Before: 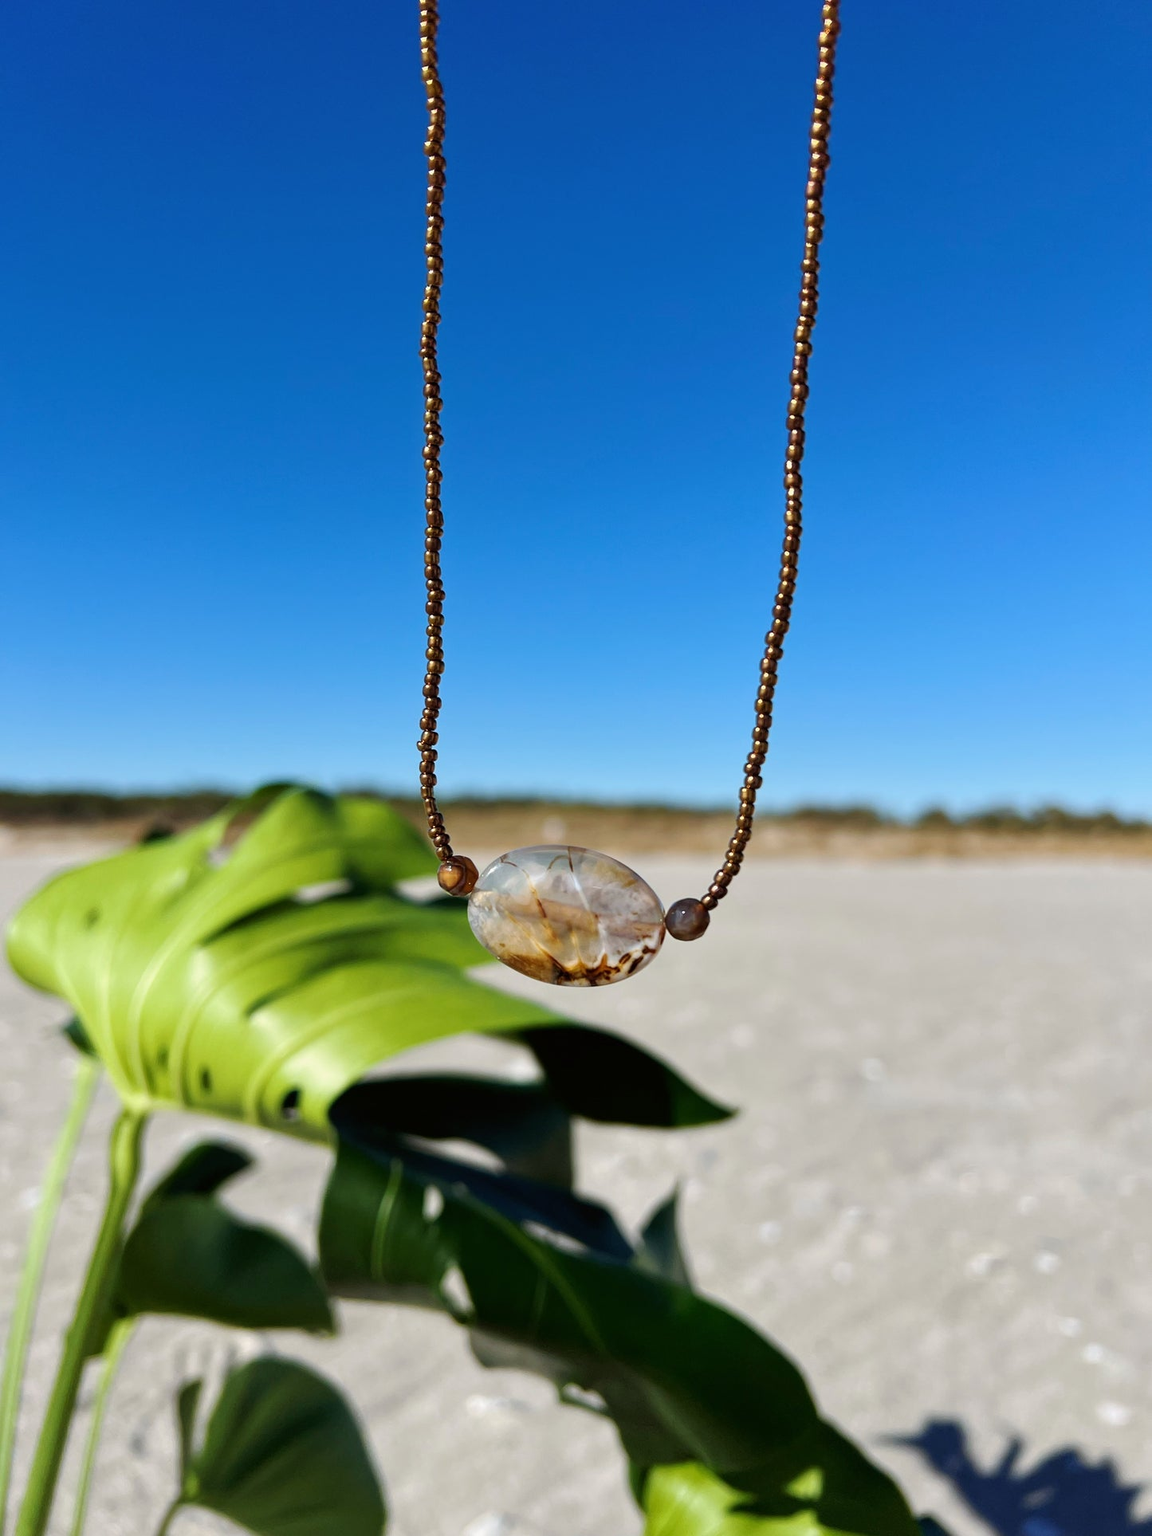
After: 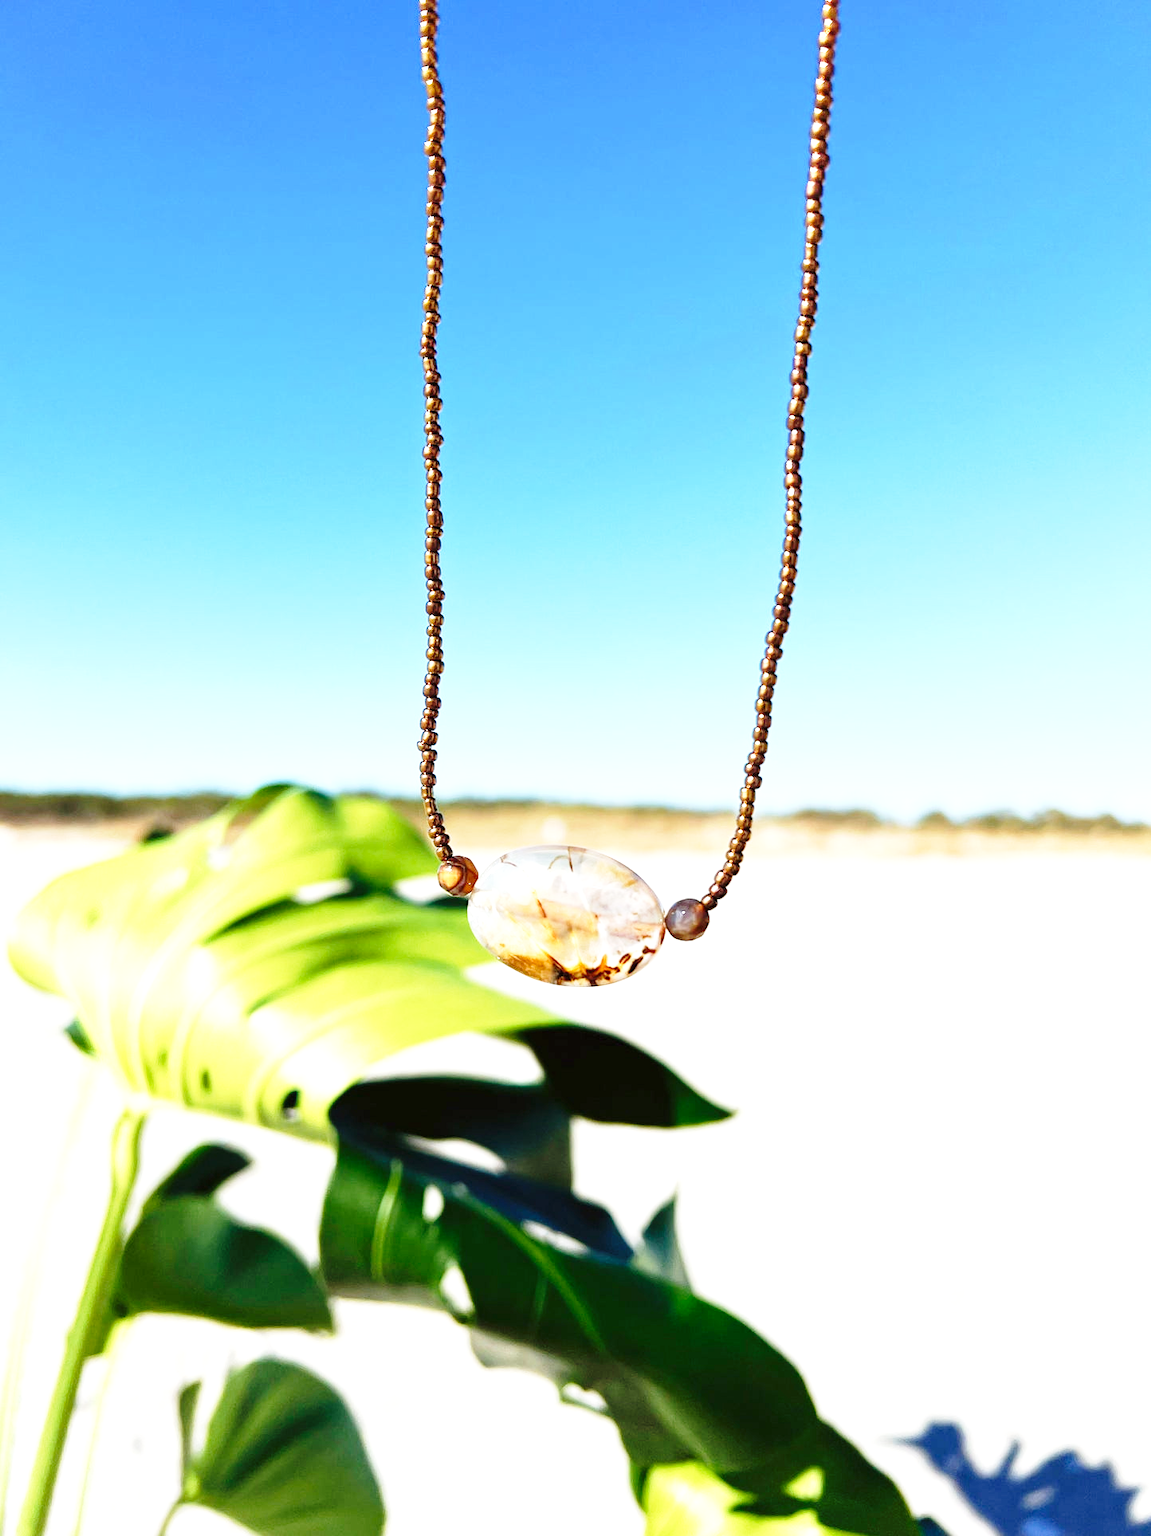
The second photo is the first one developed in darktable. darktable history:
exposure: black level correction 0, exposure 1.297 EV, compensate exposure bias true, compensate highlight preservation false
base curve: curves: ch0 [(0, 0) (0.028, 0.03) (0.121, 0.232) (0.46, 0.748) (0.859, 0.968) (1, 1)], preserve colors none
